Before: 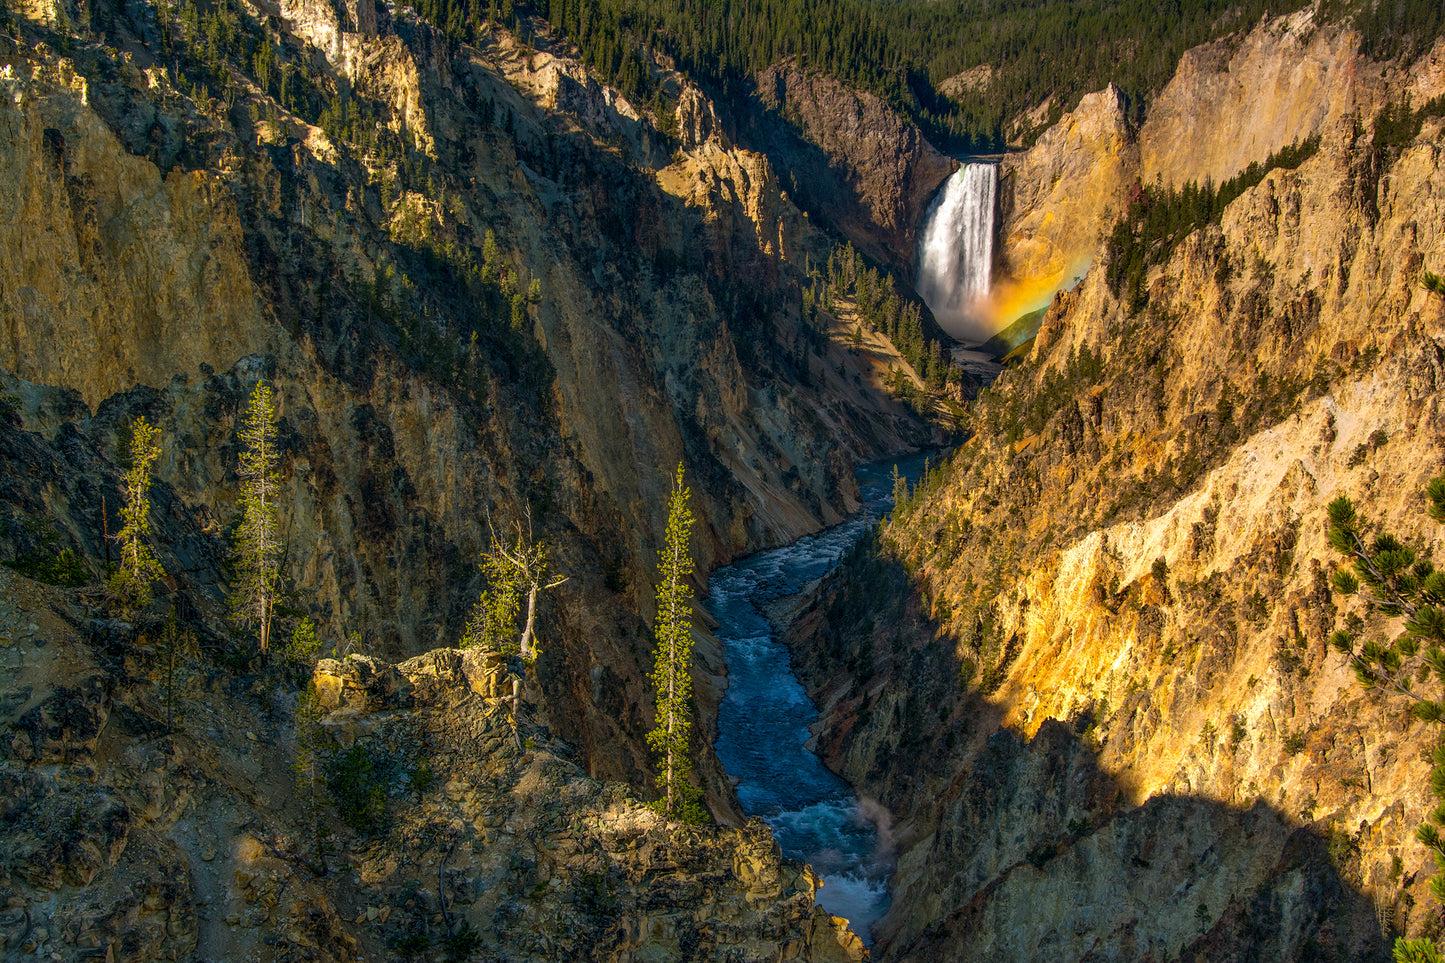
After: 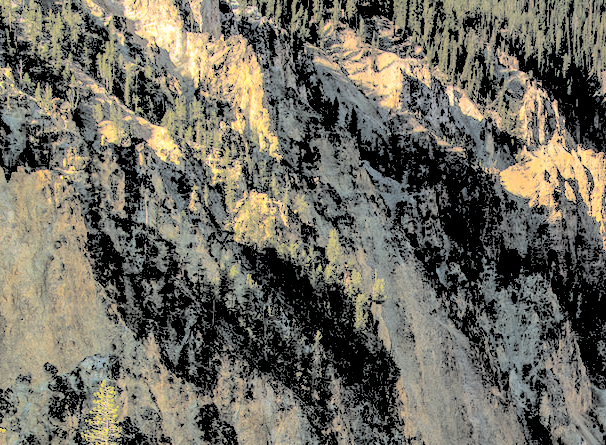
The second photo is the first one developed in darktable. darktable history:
exposure: black level correction -0.023, exposure -0.039 EV, compensate highlight preservation false
rgb levels: levels [[0.034, 0.472, 0.904], [0, 0.5, 1], [0, 0.5, 1]]
crop and rotate: left 10.817%, top 0.062%, right 47.194%, bottom 53.626%
contrast brightness saturation: brightness 1
